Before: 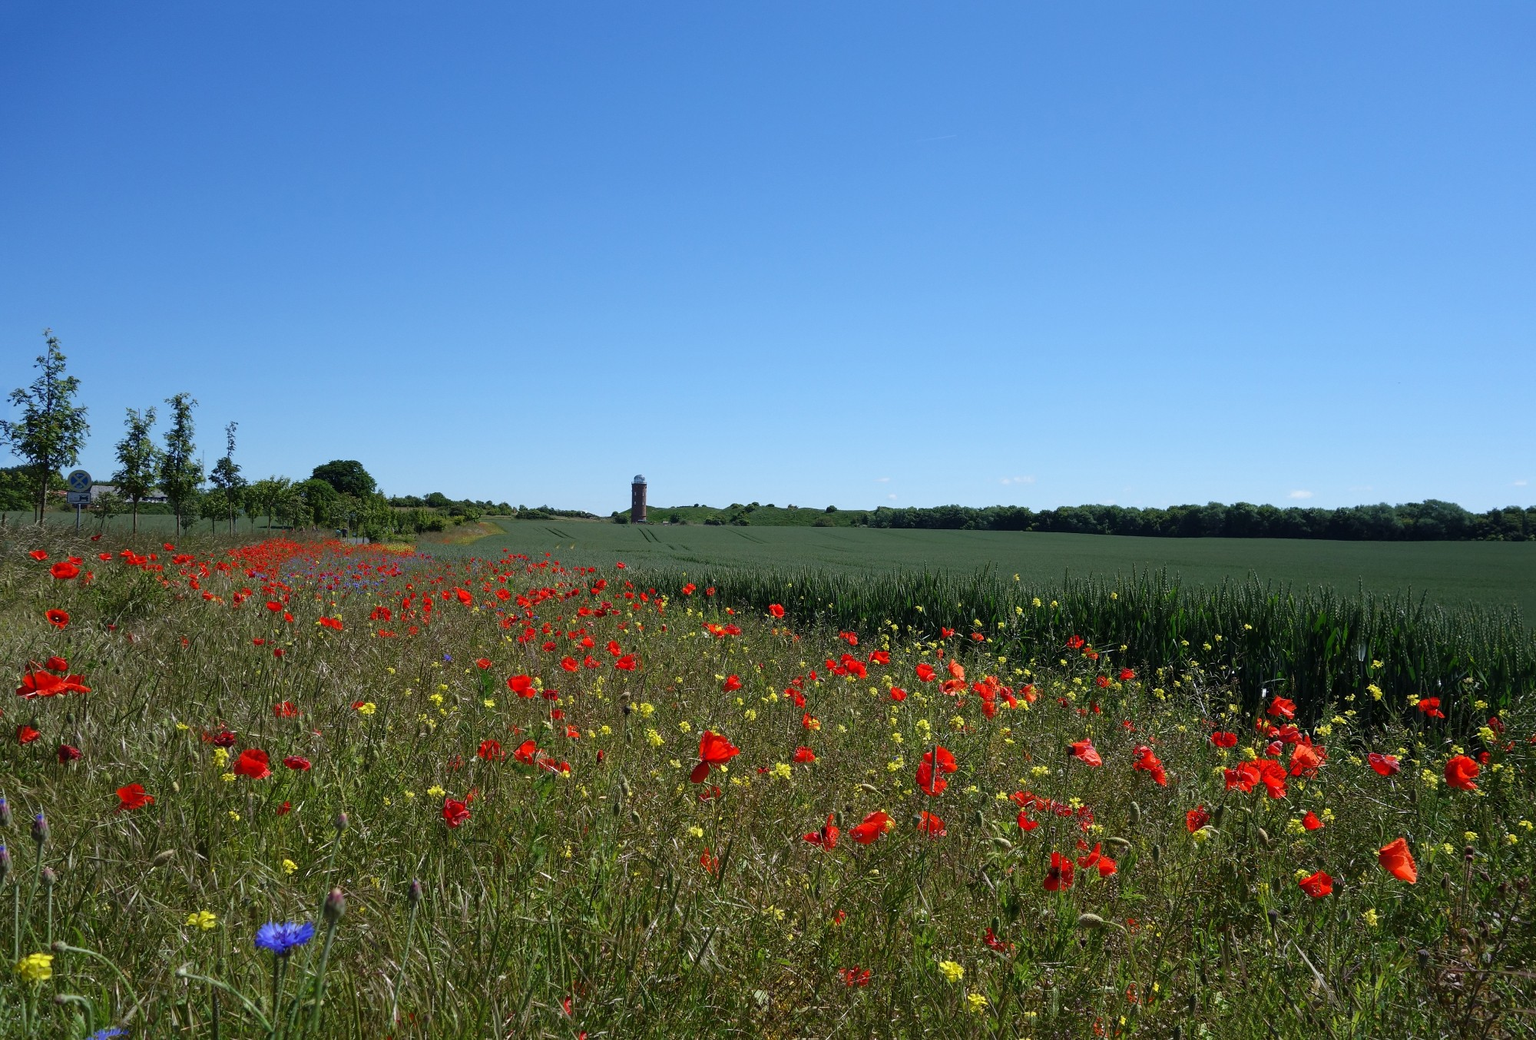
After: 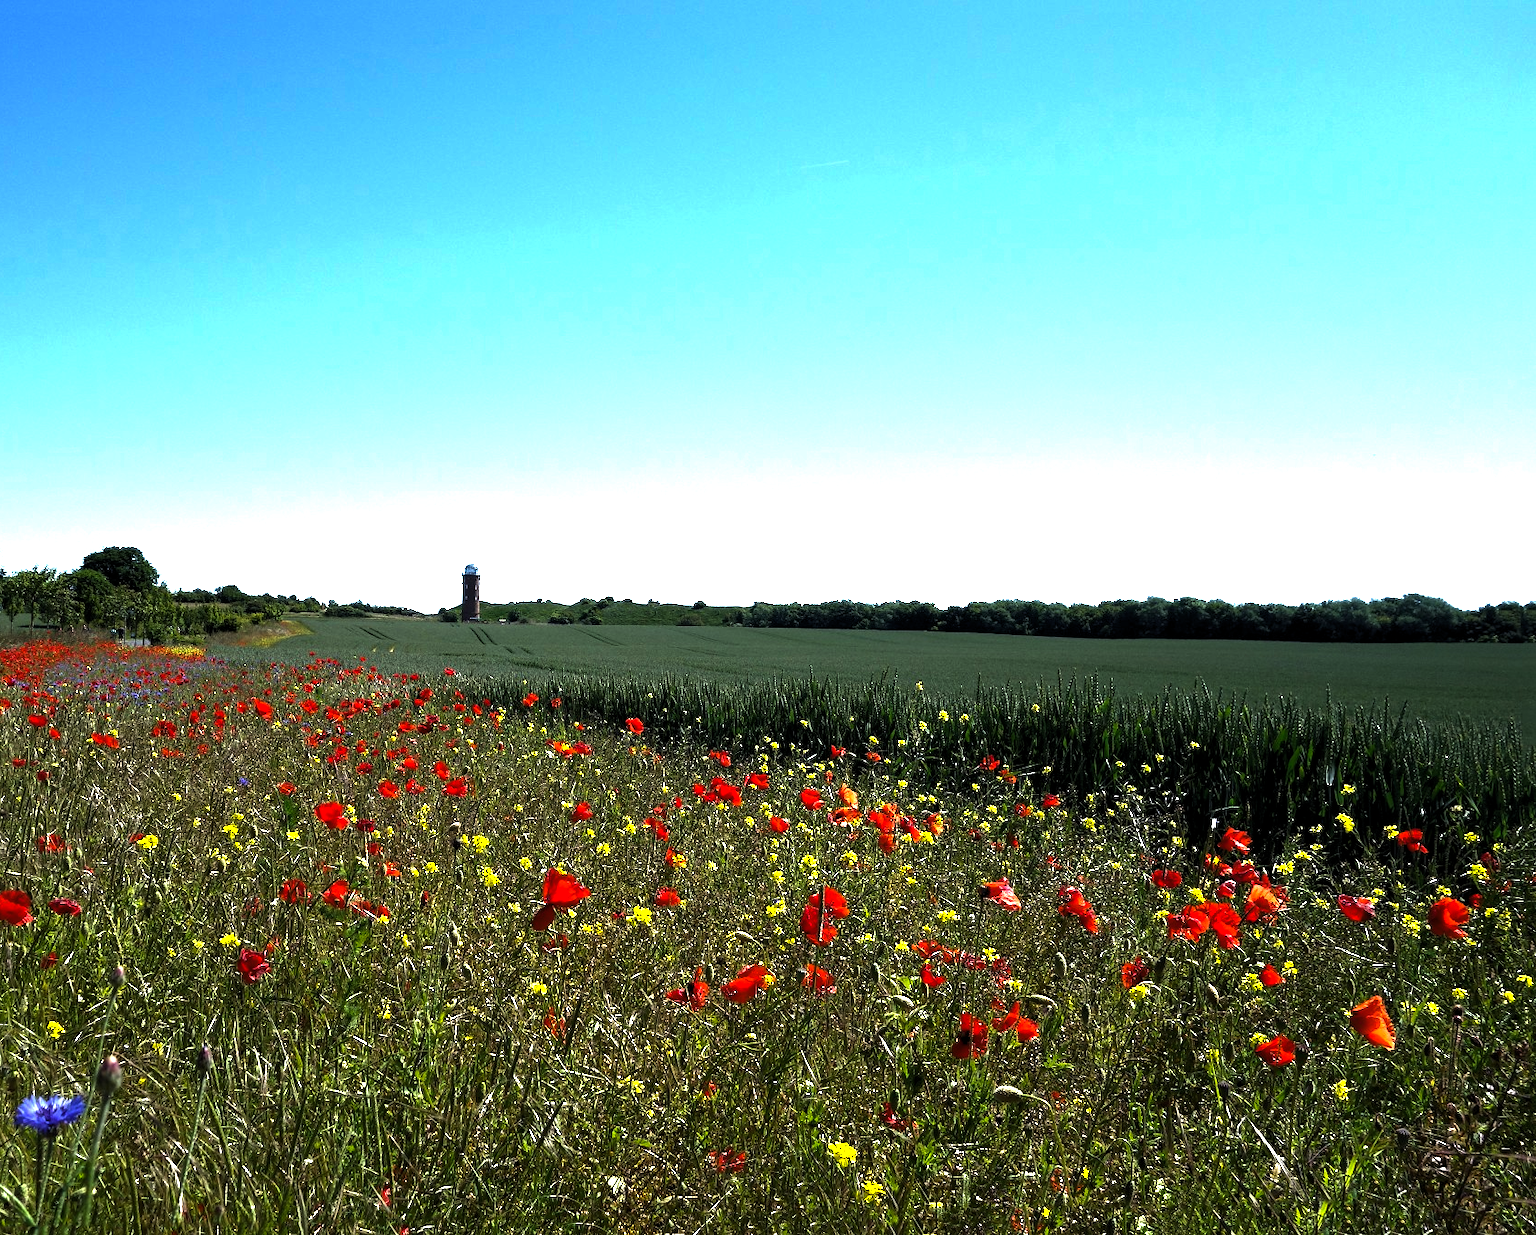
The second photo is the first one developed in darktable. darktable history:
color balance rgb: power › luminance 1.378%, perceptual saturation grading › global saturation 11.264%, perceptual brilliance grading › highlights 74.831%, perceptual brilliance grading › shadows -29.174%, global vibrance 9.721%
crop: left 15.829%
levels: levels [0.026, 0.507, 0.987]
